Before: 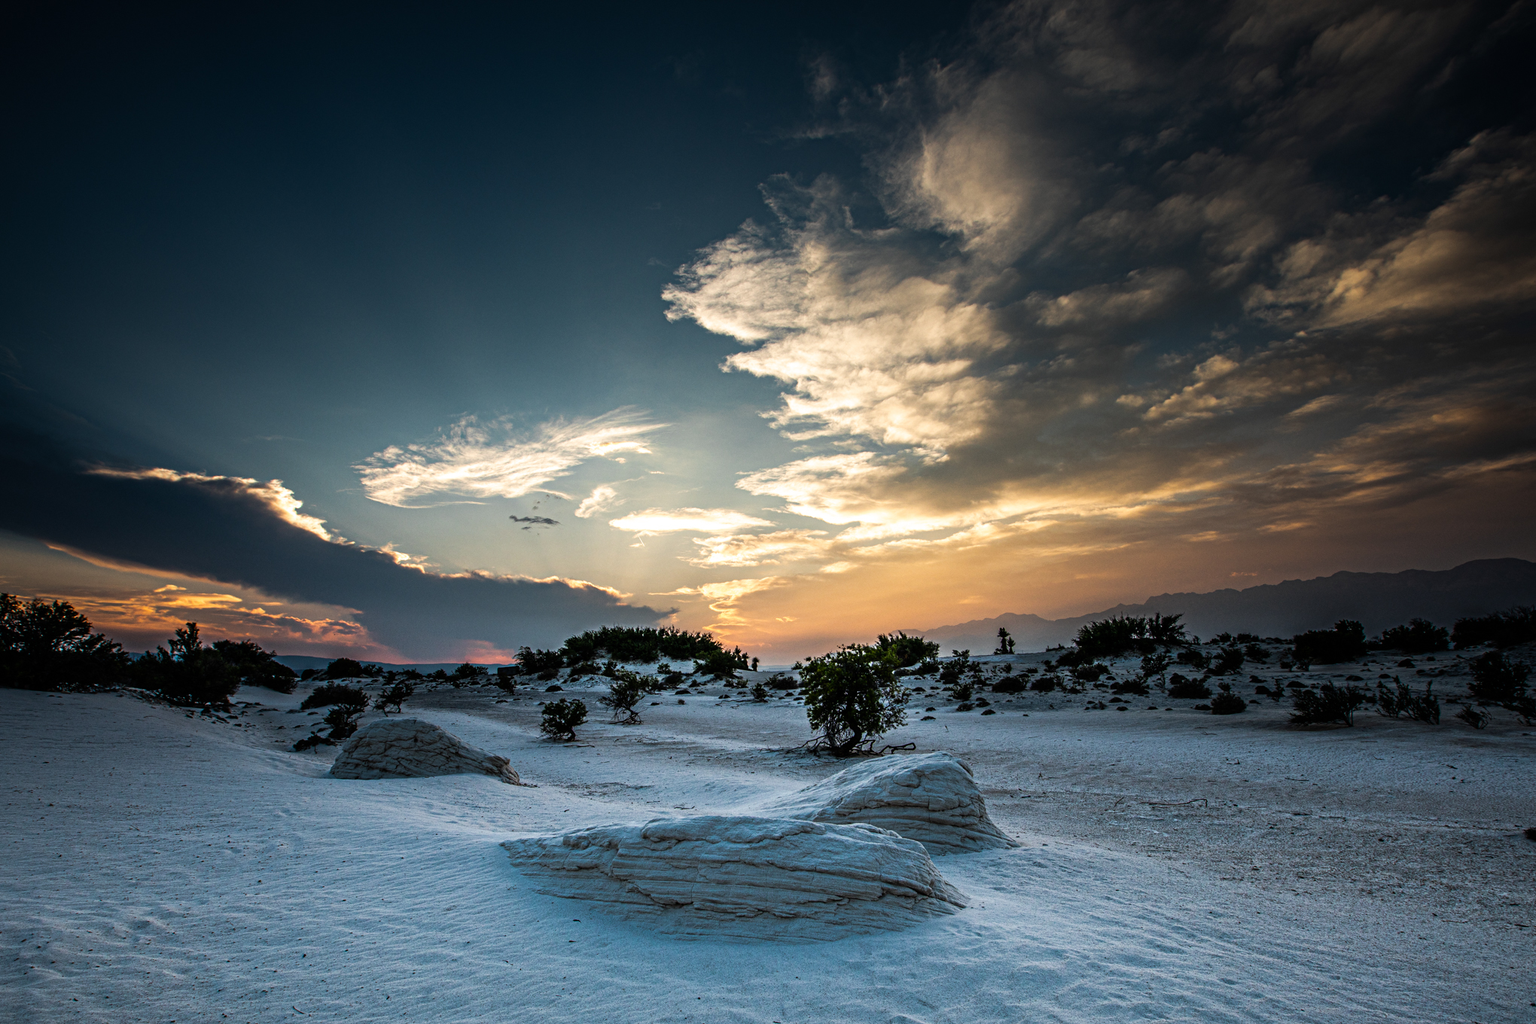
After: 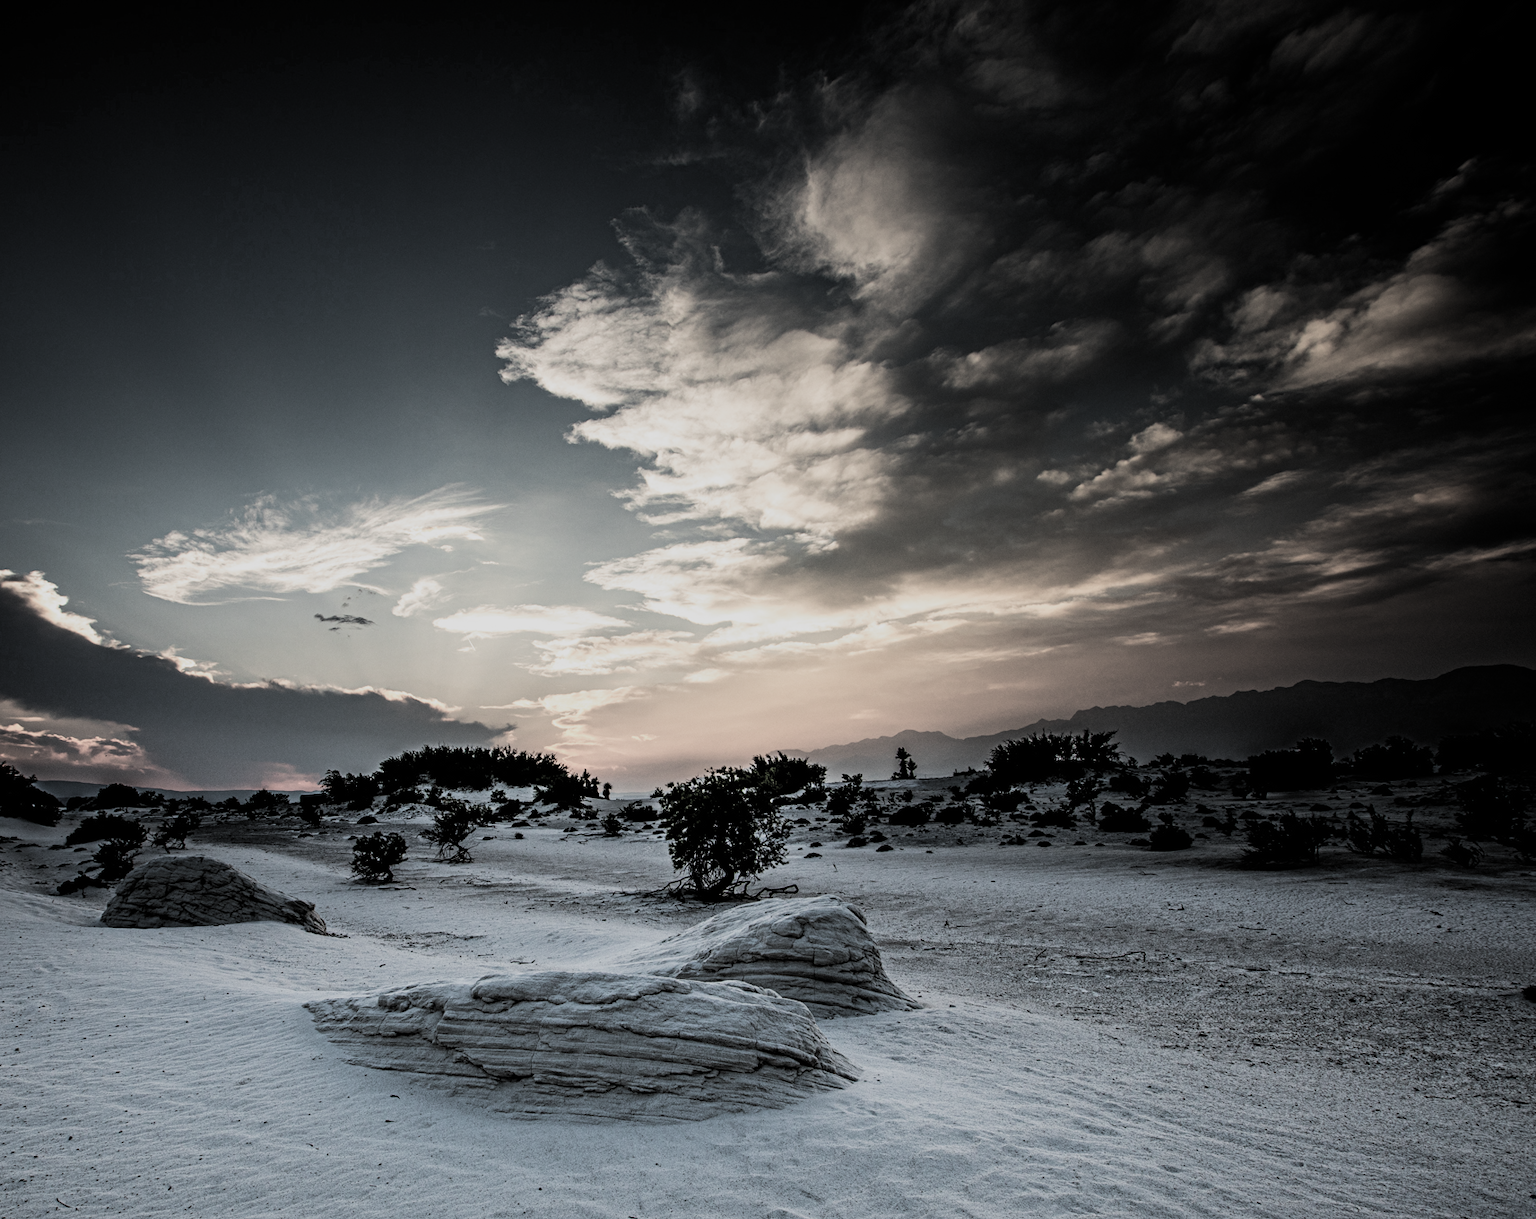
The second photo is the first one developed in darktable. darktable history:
crop: left 15.998%
filmic rgb: black relative exposure -5.01 EV, white relative exposure 3.54 EV, hardness 3.18, contrast 1.187, highlights saturation mix -31.02%, color science v5 (2021), contrast in shadows safe, contrast in highlights safe
